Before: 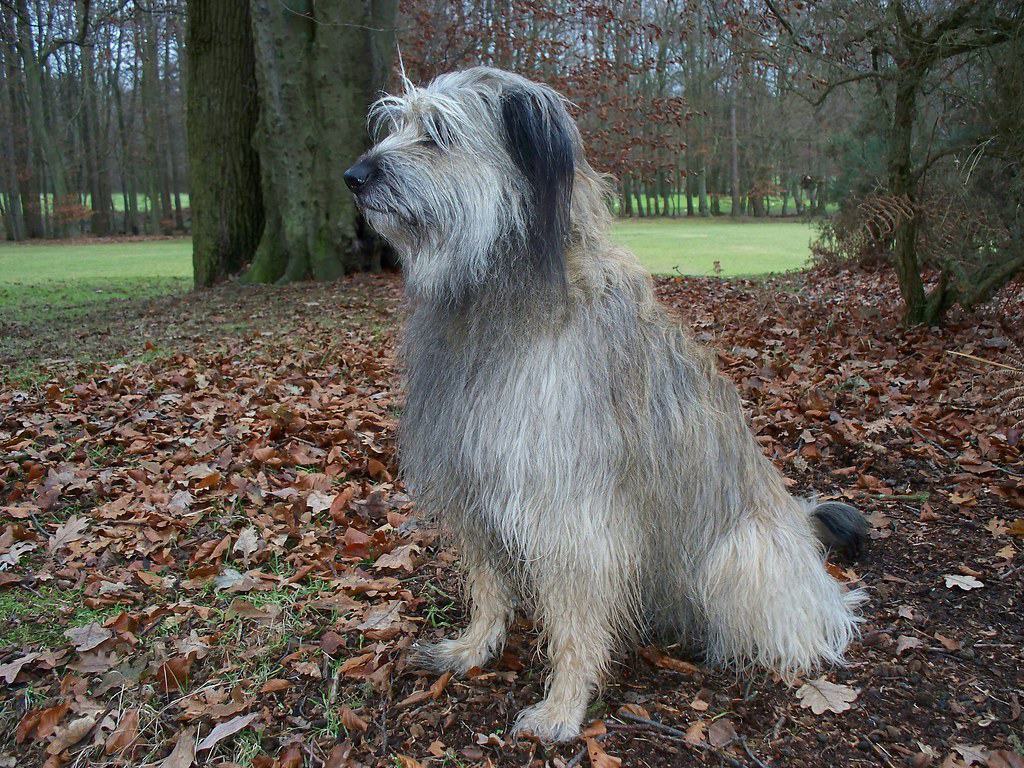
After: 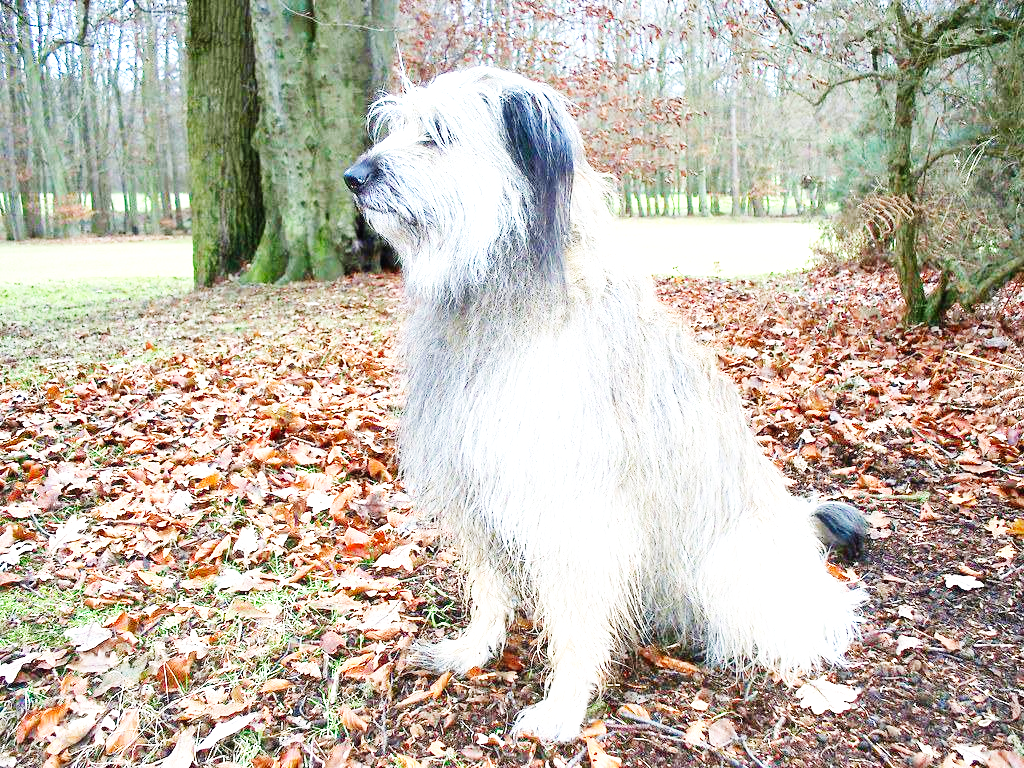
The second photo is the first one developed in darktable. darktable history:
exposure: black level correction 0, exposure 1.5 EV, compensate highlight preservation false
base curve: curves: ch0 [(0, 0.003) (0.001, 0.002) (0.006, 0.004) (0.02, 0.022) (0.048, 0.086) (0.094, 0.234) (0.162, 0.431) (0.258, 0.629) (0.385, 0.8) (0.548, 0.918) (0.751, 0.988) (1, 1)], preserve colors none
tone equalizer: -7 EV 0.18 EV, -6 EV 0.12 EV, -5 EV 0.08 EV, -4 EV 0.04 EV, -2 EV -0.02 EV, -1 EV -0.04 EV, +0 EV -0.06 EV, luminance estimator HSV value / RGB max
